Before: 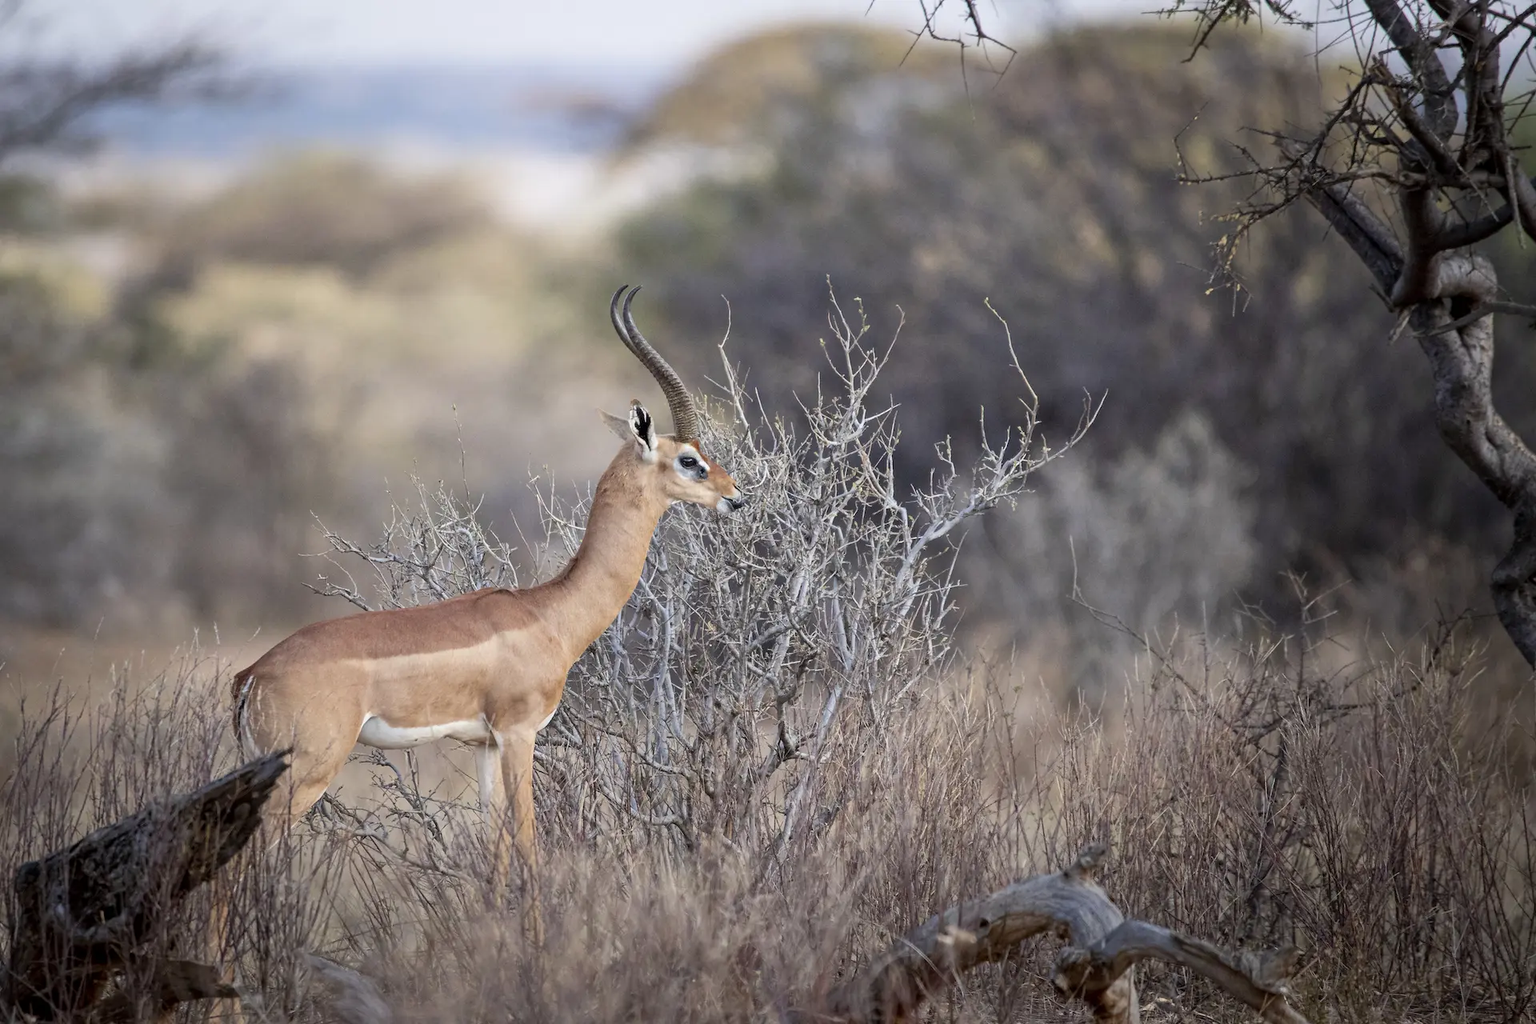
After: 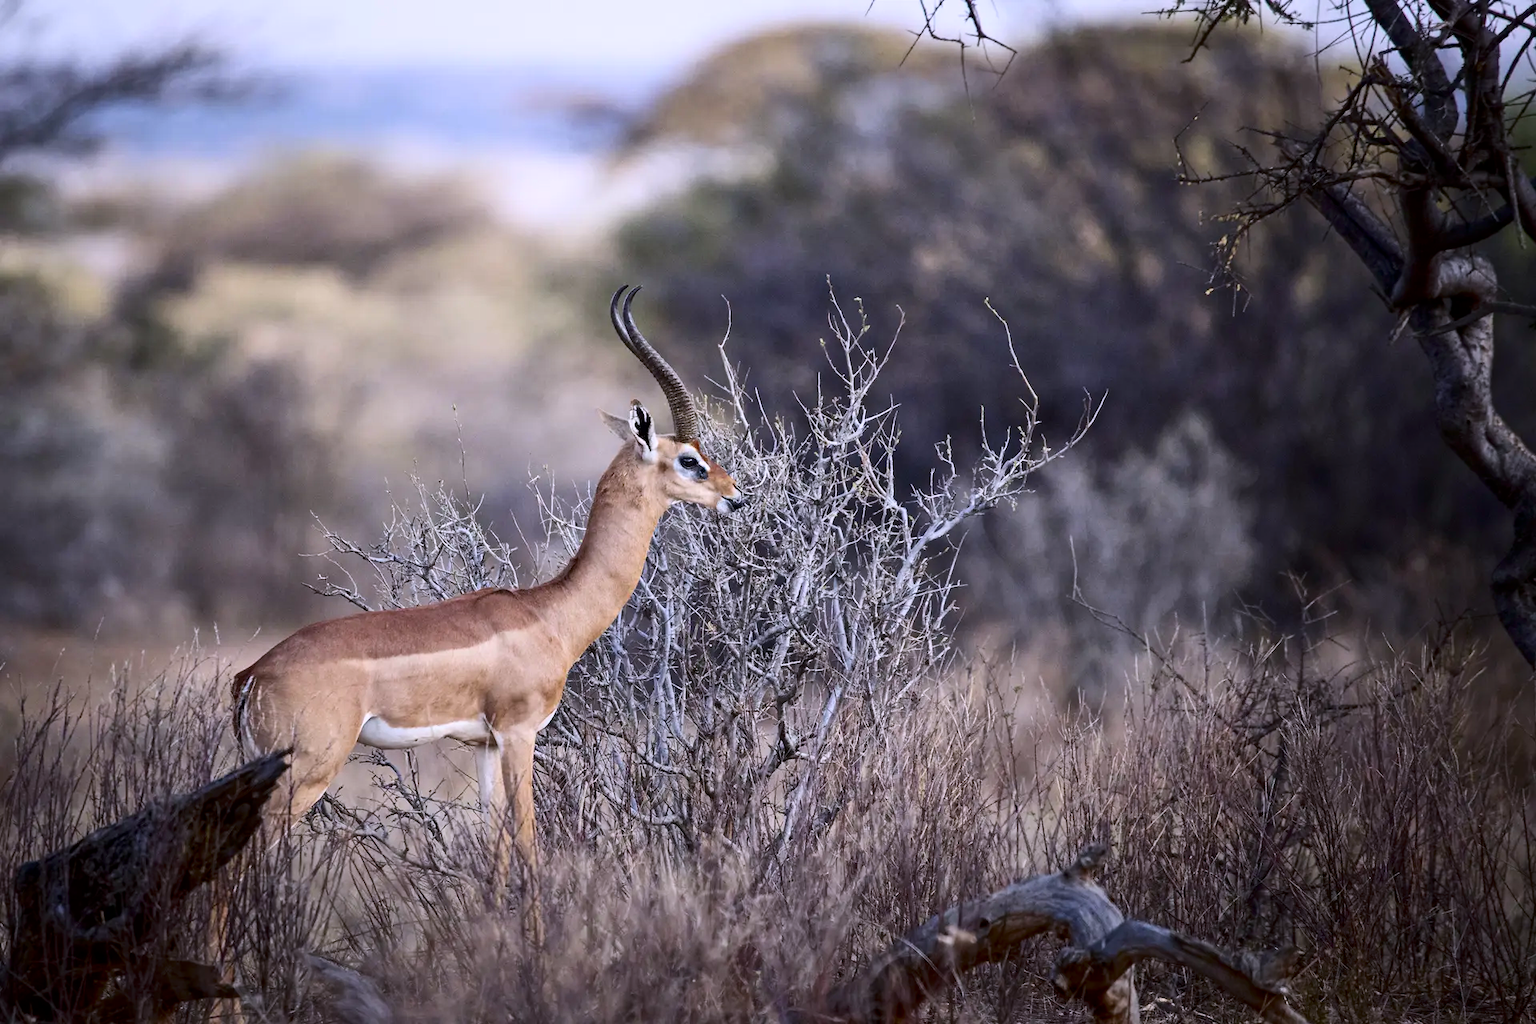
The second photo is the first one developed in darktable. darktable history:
white balance: red 1.004, blue 1.096
exposure: black level correction 0.001, compensate highlight preservation false
contrast brightness saturation: contrast 0.21, brightness -0.11, saturation 0.21
